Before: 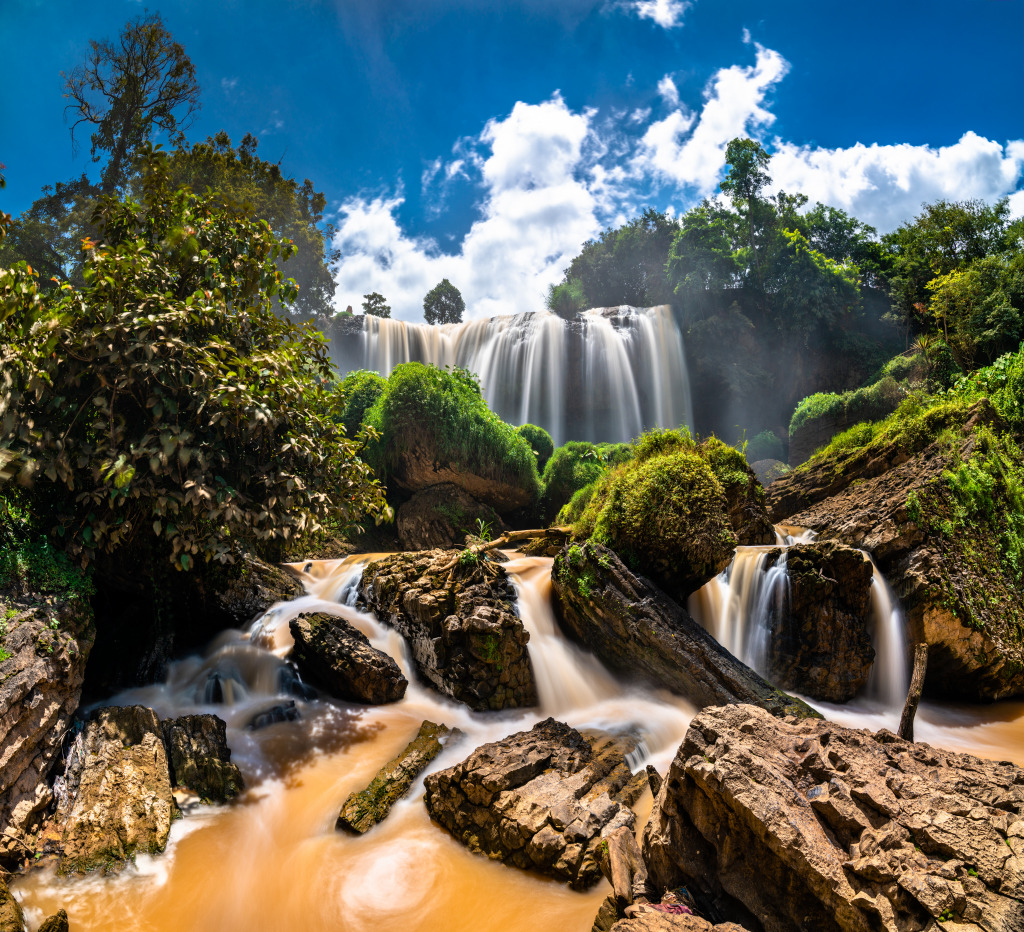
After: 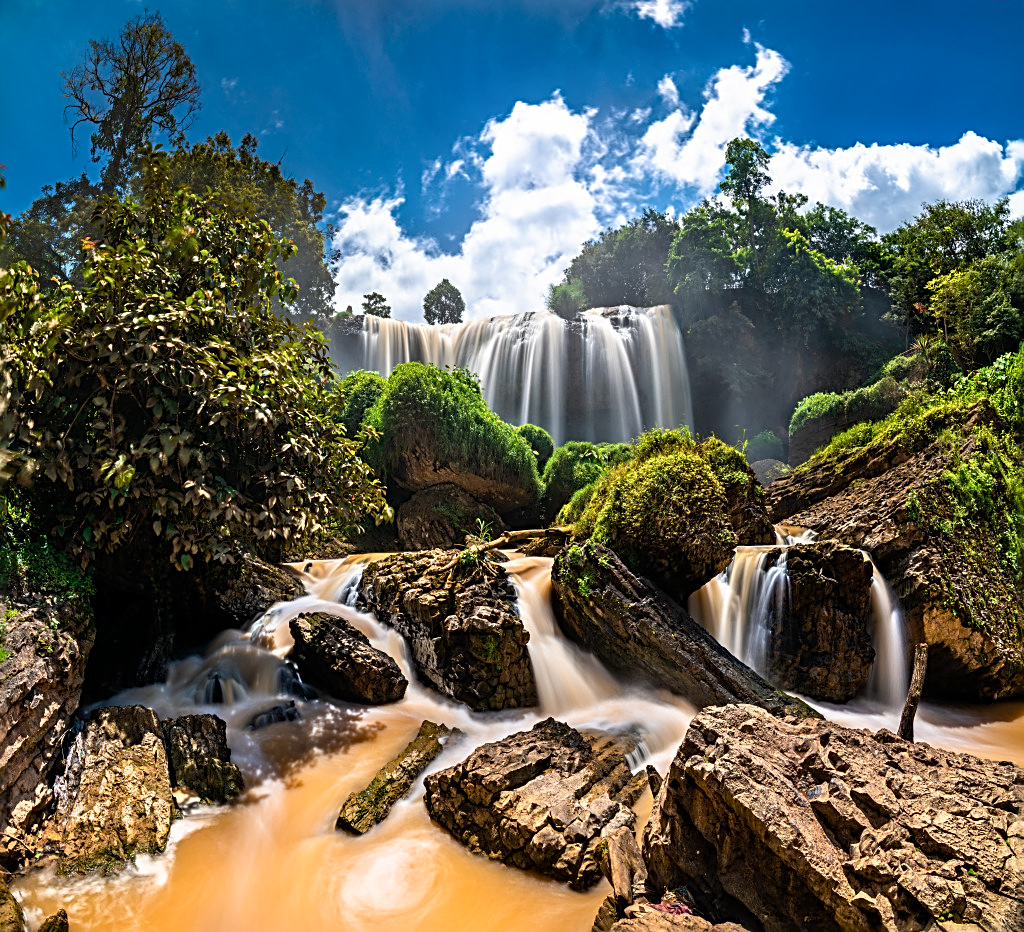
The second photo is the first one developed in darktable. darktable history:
shadows and highlights: shadows -22.15, highlights 98.29, soften with gaussian
sharpen: radius 2.683, amount 0.654
